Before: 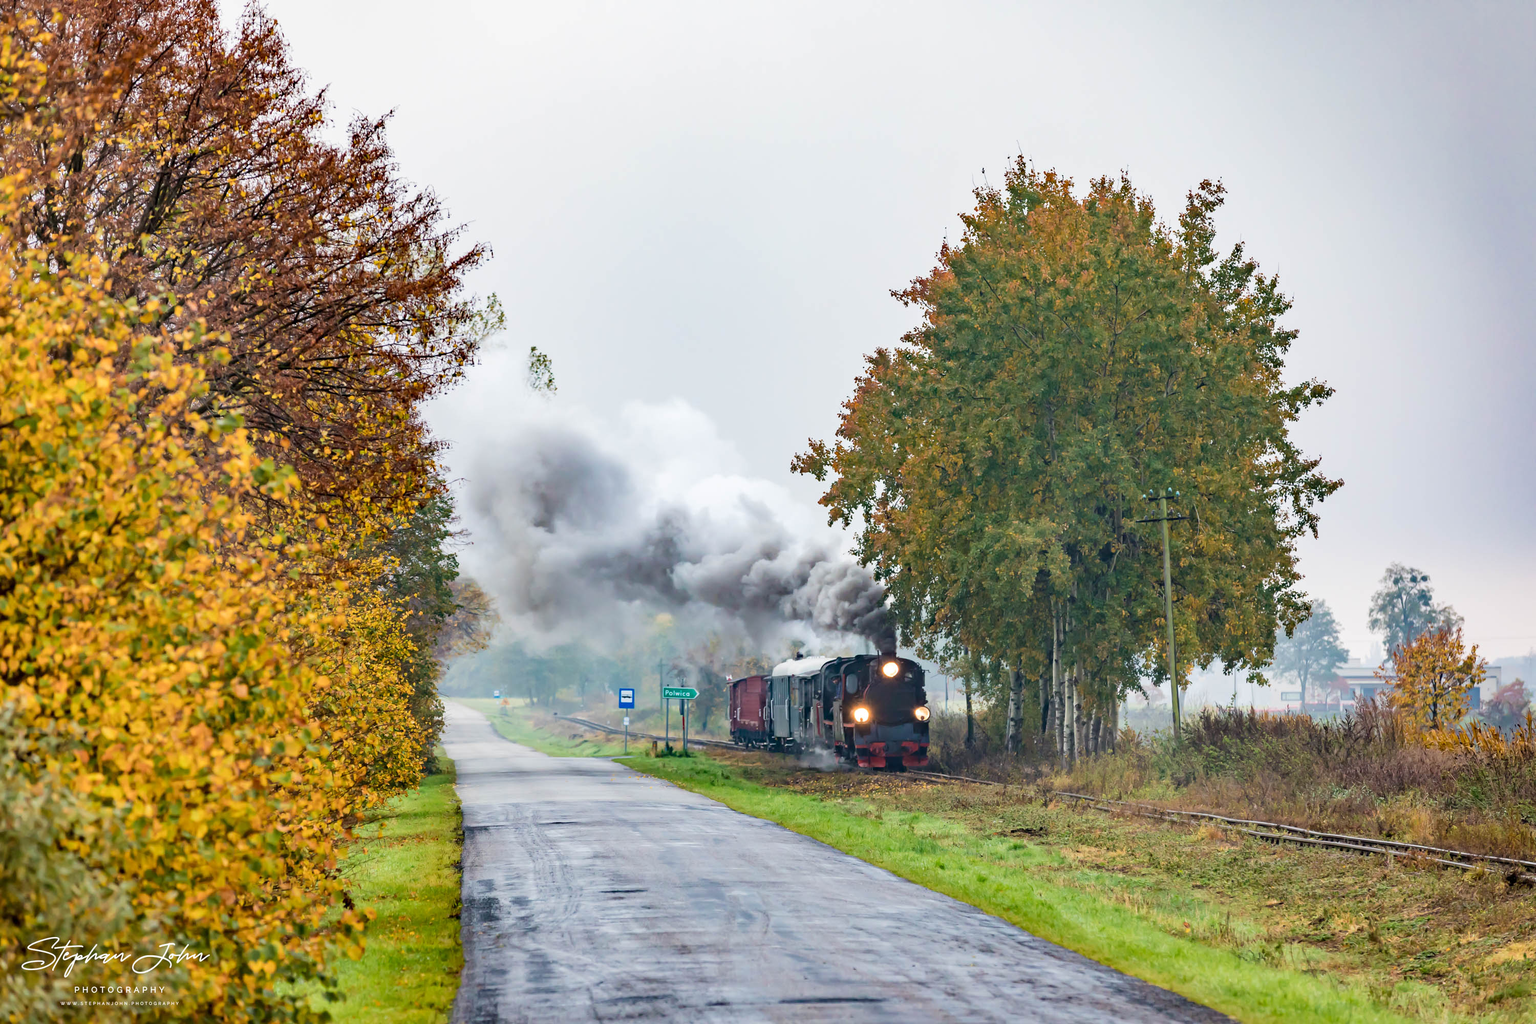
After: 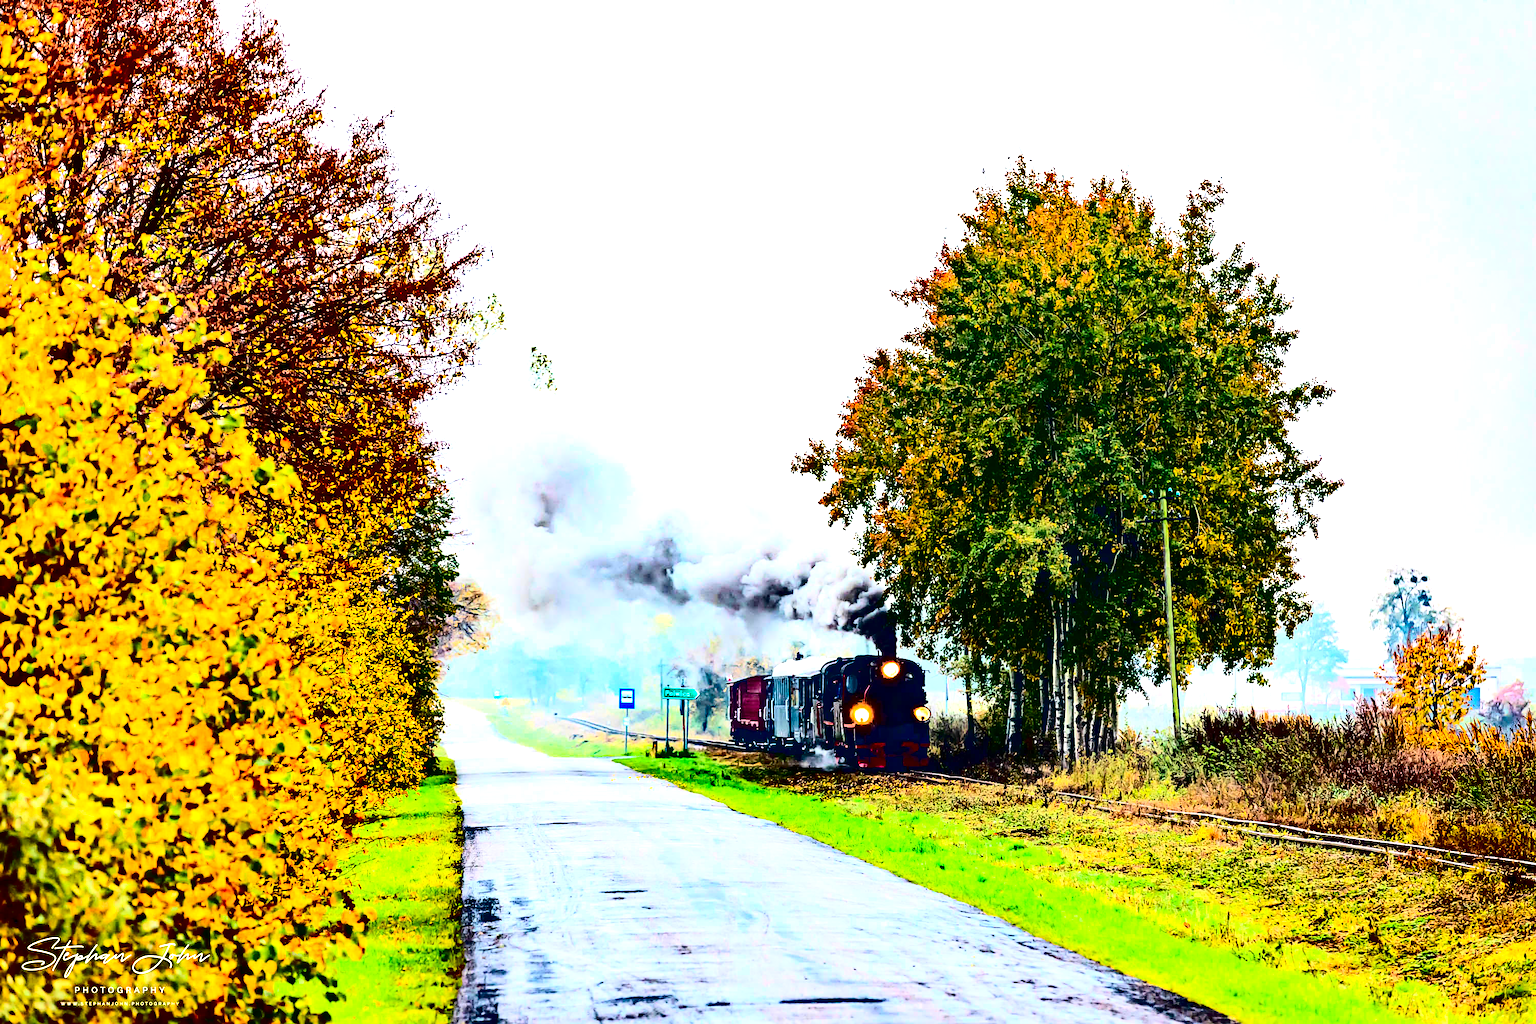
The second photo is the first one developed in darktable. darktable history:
exposure: black level correction 0, exposure 0.953 EV, compensate exposure bias true, compensate highlight preservation false
contrast brightness saturation: contrast 0.77, brightness -1, saturation 1
sharpen: on, module defaults
